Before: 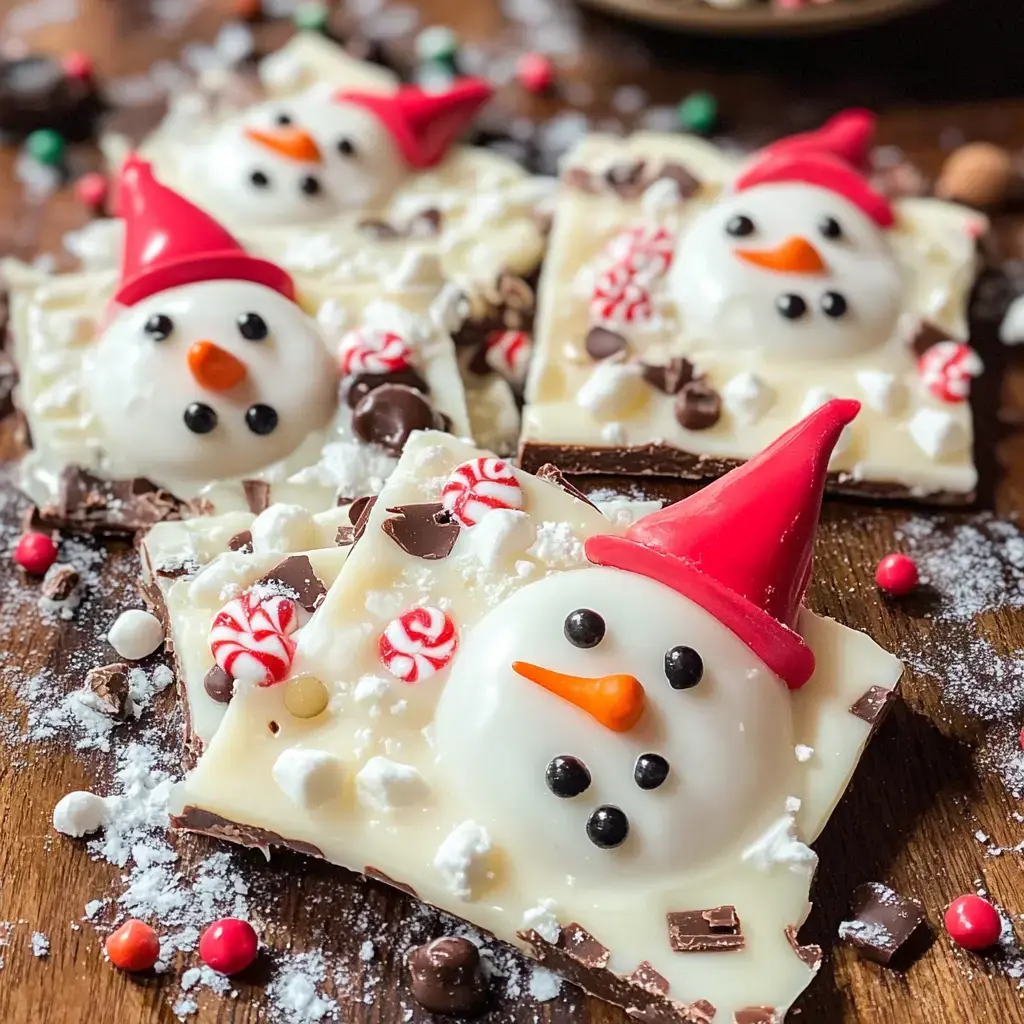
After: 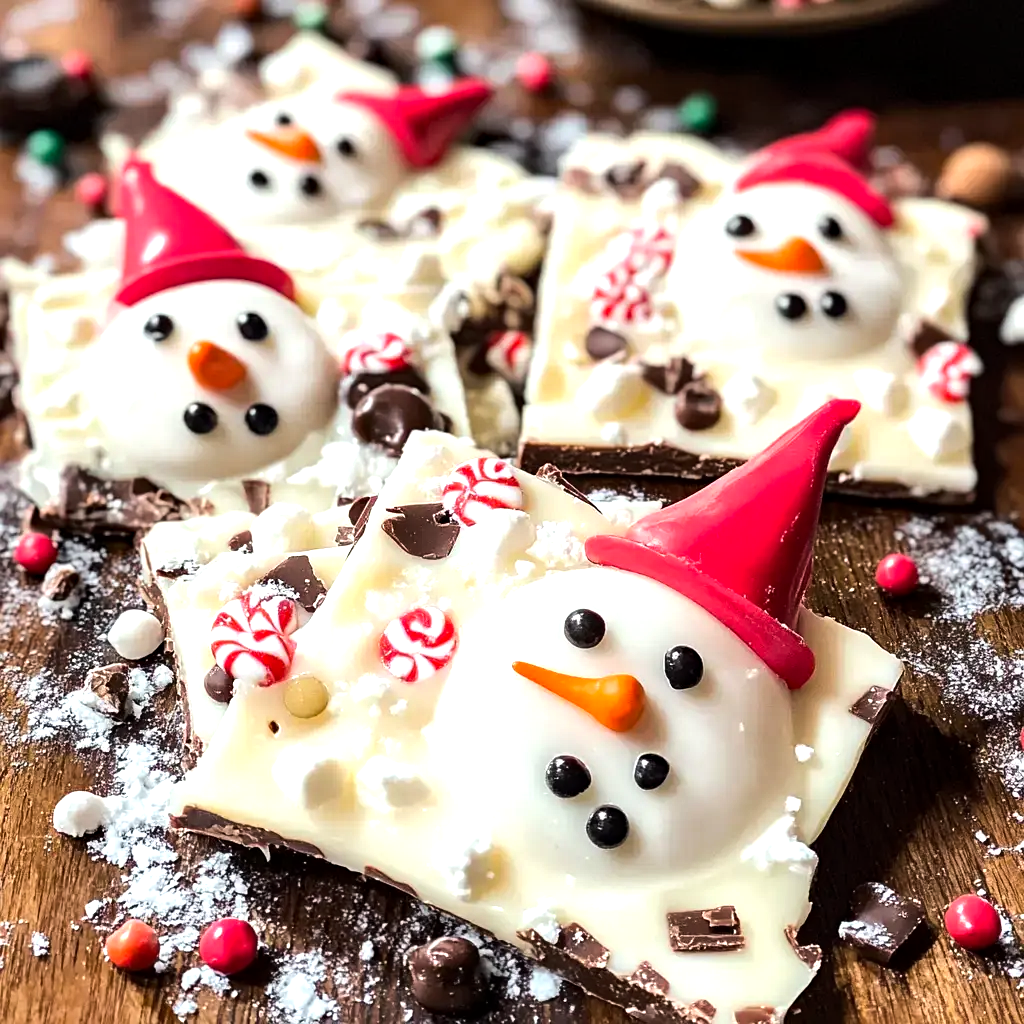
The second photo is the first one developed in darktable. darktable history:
local contrast: mode bilateral grid, contrast 20, coarseness 50, detail 120%, midtone range 0.2
levels: mode automatic
tone equalizer: -8 EV -0.75 EV, -7 EV -0.7 EV, -6 EV -0.6 EV, -5 EV -0.4 EV, -3 EV 0.4 EV, -2 EV 0.6 EV, -1 EV 0.7 EV, +0 EV 0.75 EV, edges refinement/feathering 500, mask exposure compensation -1.57 EV, preserve details no
white balance: emerald 1
haze removal: strength 0.12, distance 0.25, compatibility mode true, adaptive false
